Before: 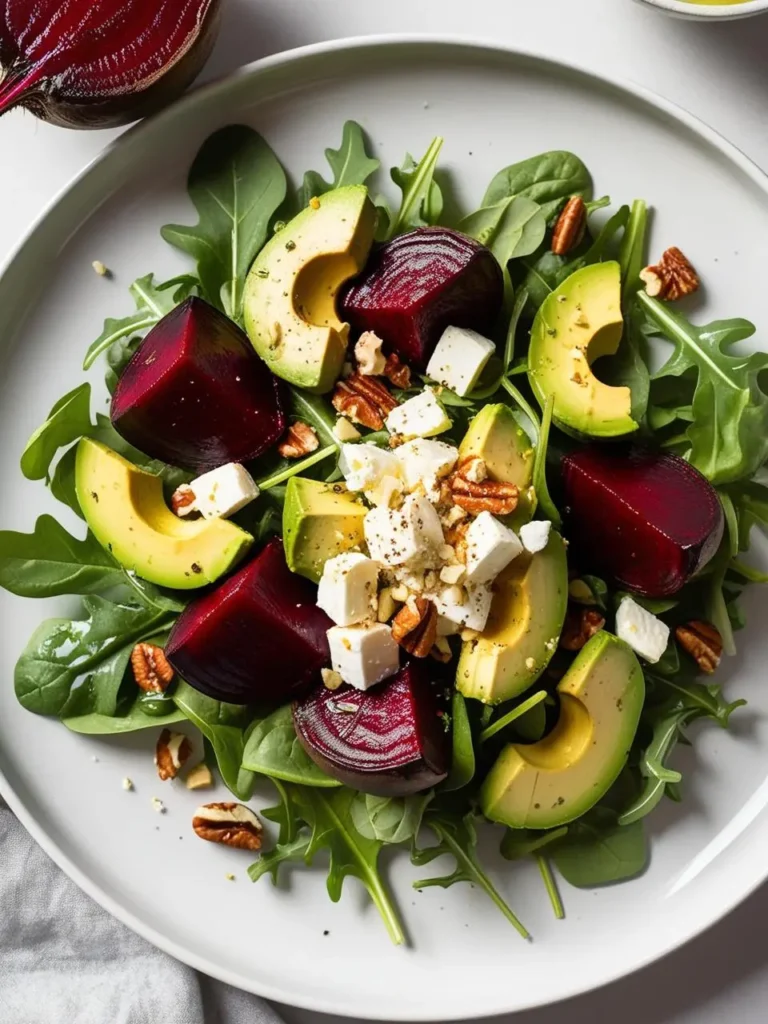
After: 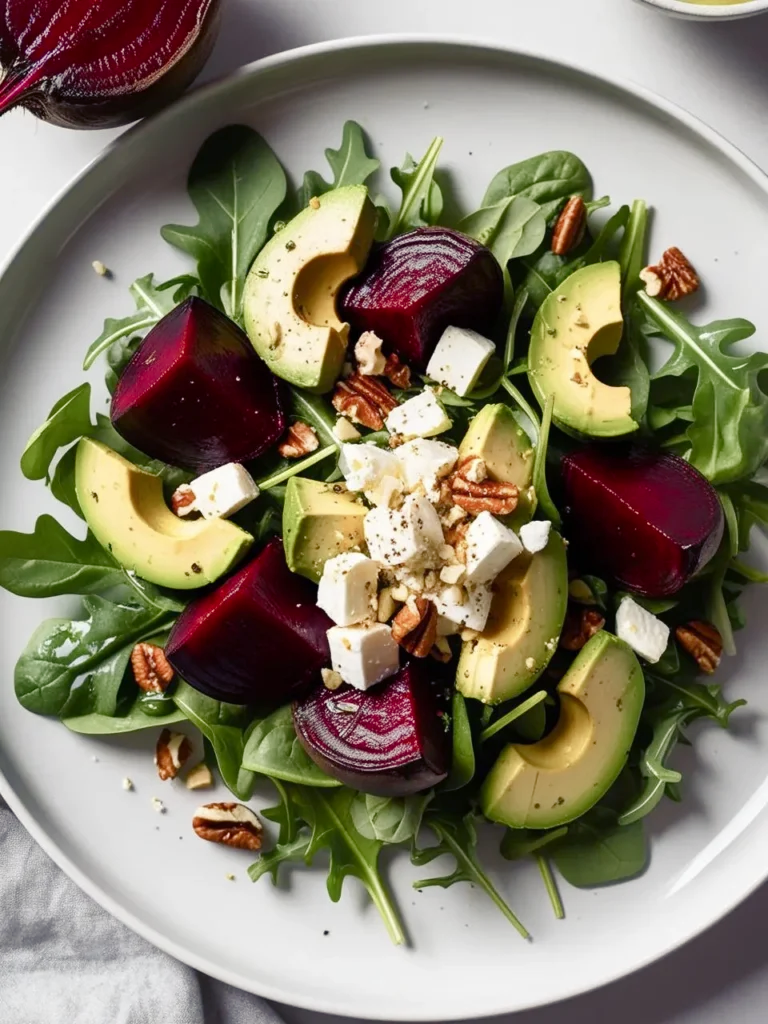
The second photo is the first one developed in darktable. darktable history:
tone equalizer: on, module defaults
color balance rgb: shadows lift › luminance -21.375%, shadows lift › chroma 6.679%, shadows lift › hue 270.74°, highlights gain › chroma 0.106%, highlights gain › hue 330.23°, perceptual saturation grading › global saturation 0.572%, perceptual saturation grading › highlights -32.248%, perceptual saturation grading › mid-tones 5.81%, perceptual saturation grading › shadows 18.091%
